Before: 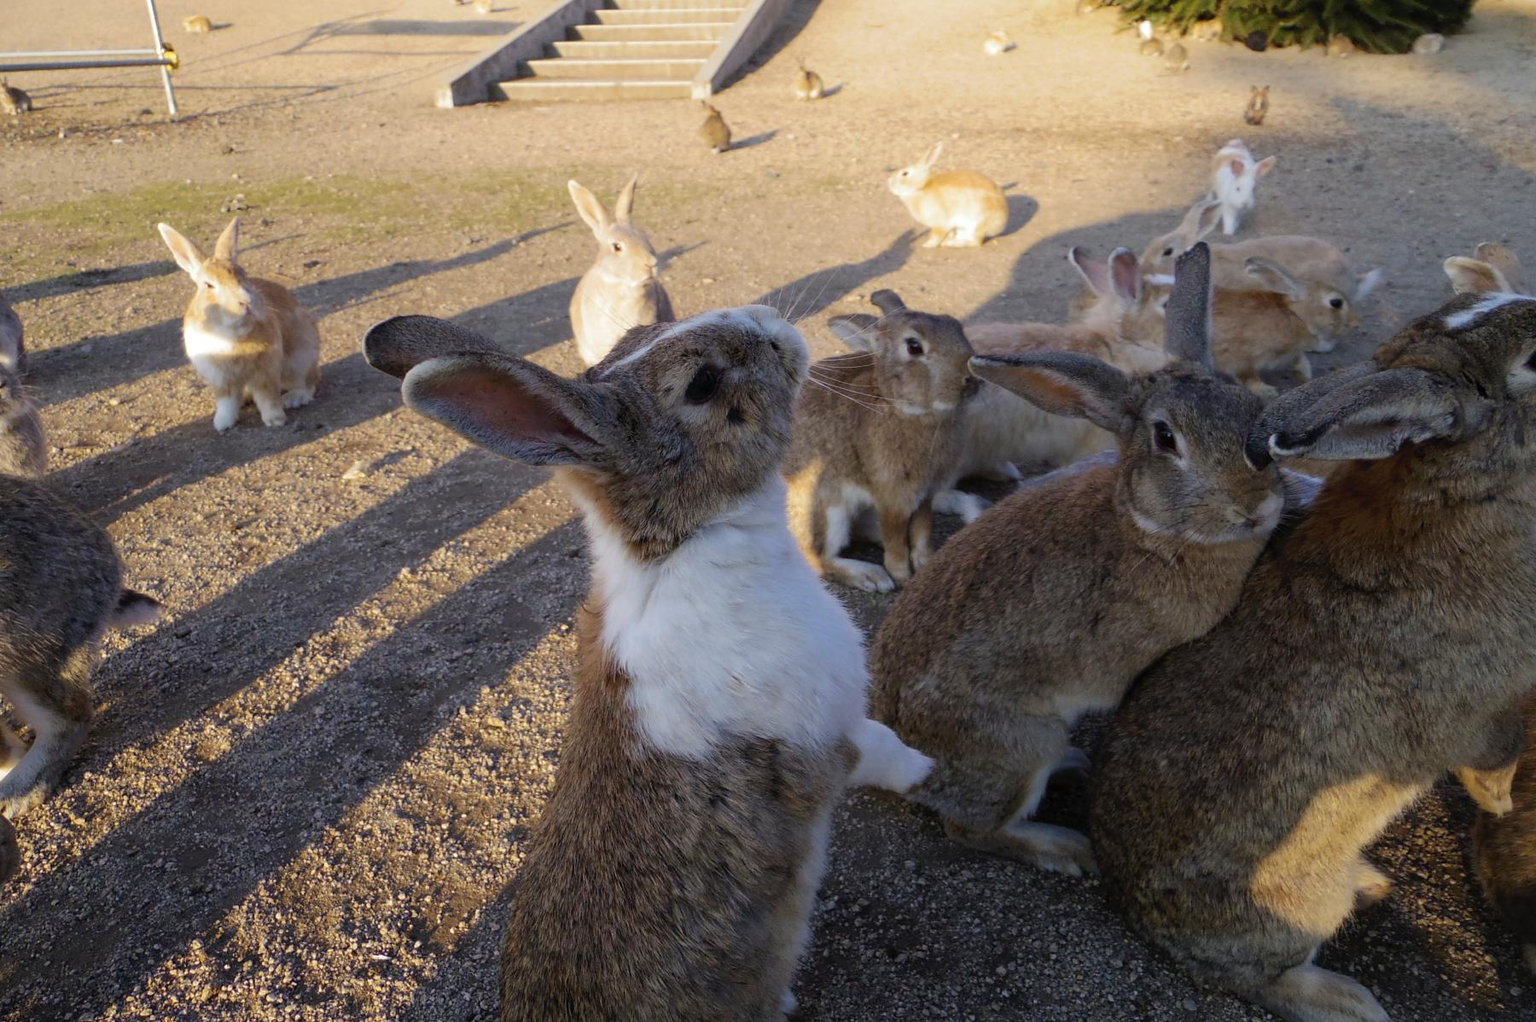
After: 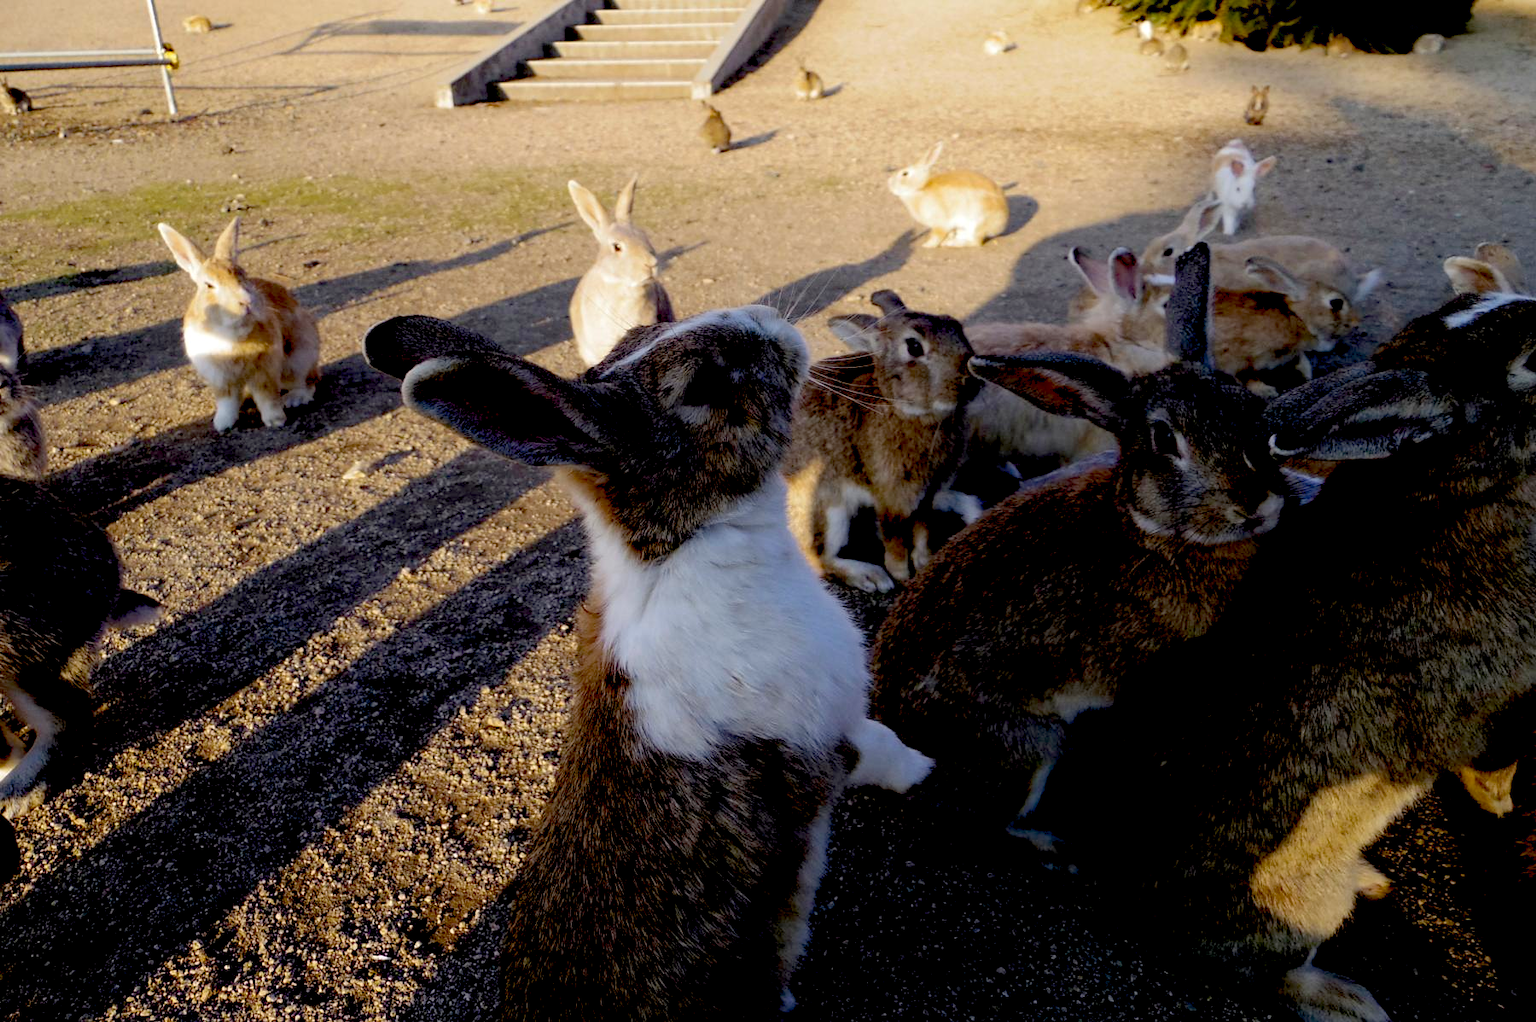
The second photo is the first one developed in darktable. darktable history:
shadows and highlights: shadows -8.41, white point adjustment 1.5, highlights 11.1
exposure: black level correction 0.056, exposure -0.033 EV, compensate exposure bias true, compensate highlight preservation false
